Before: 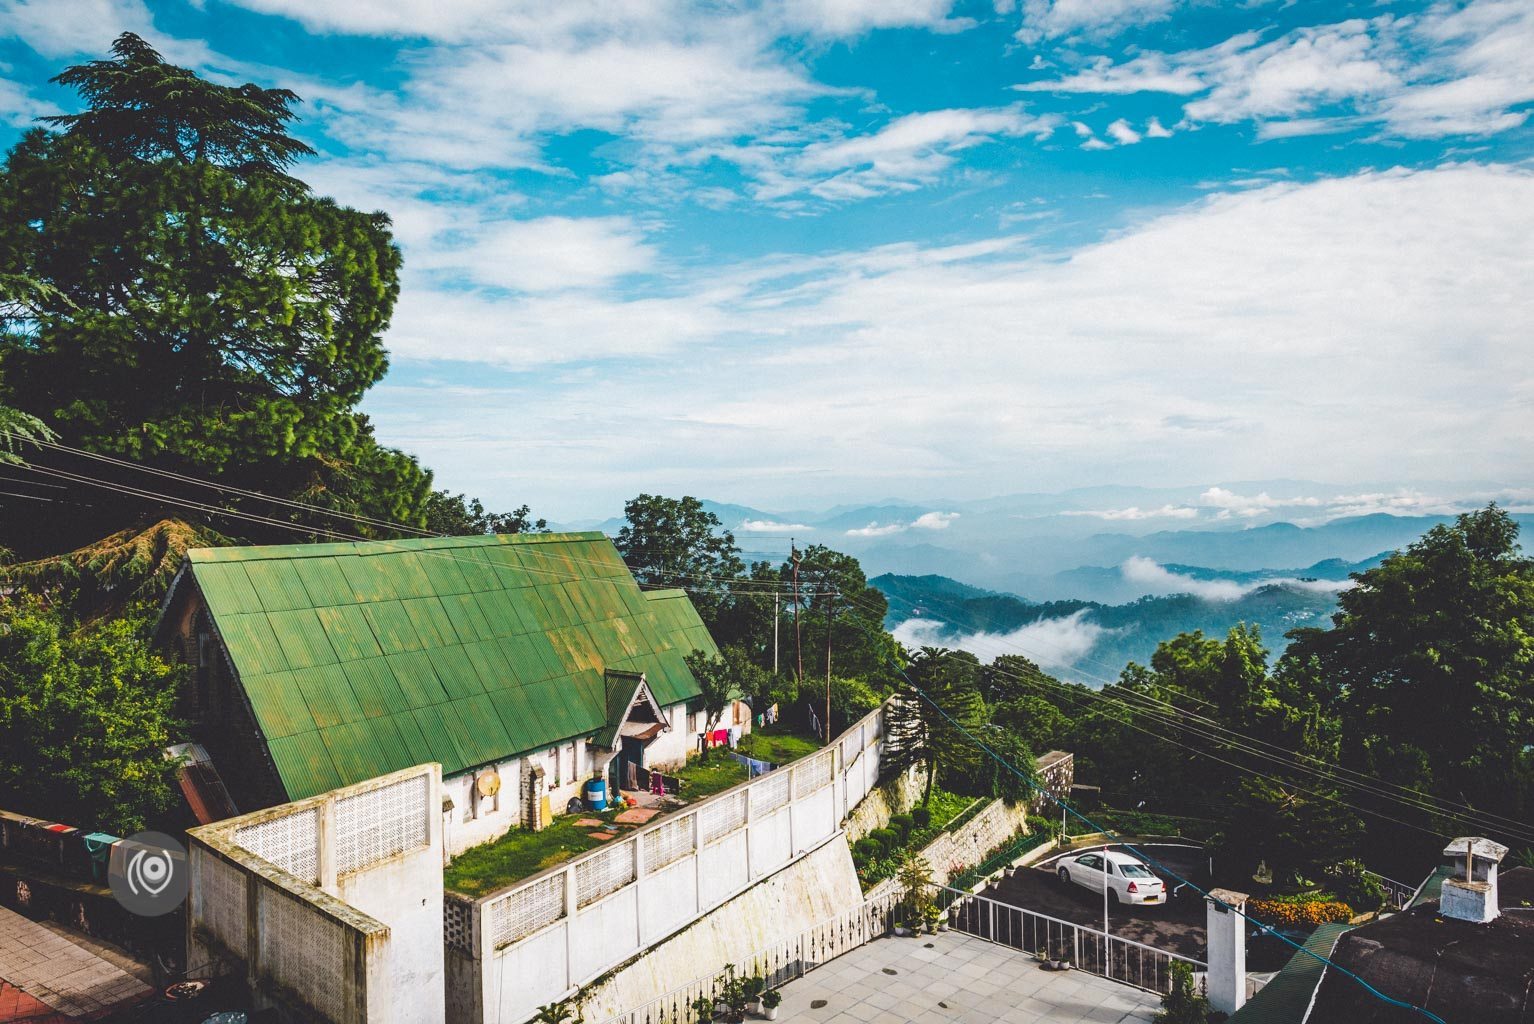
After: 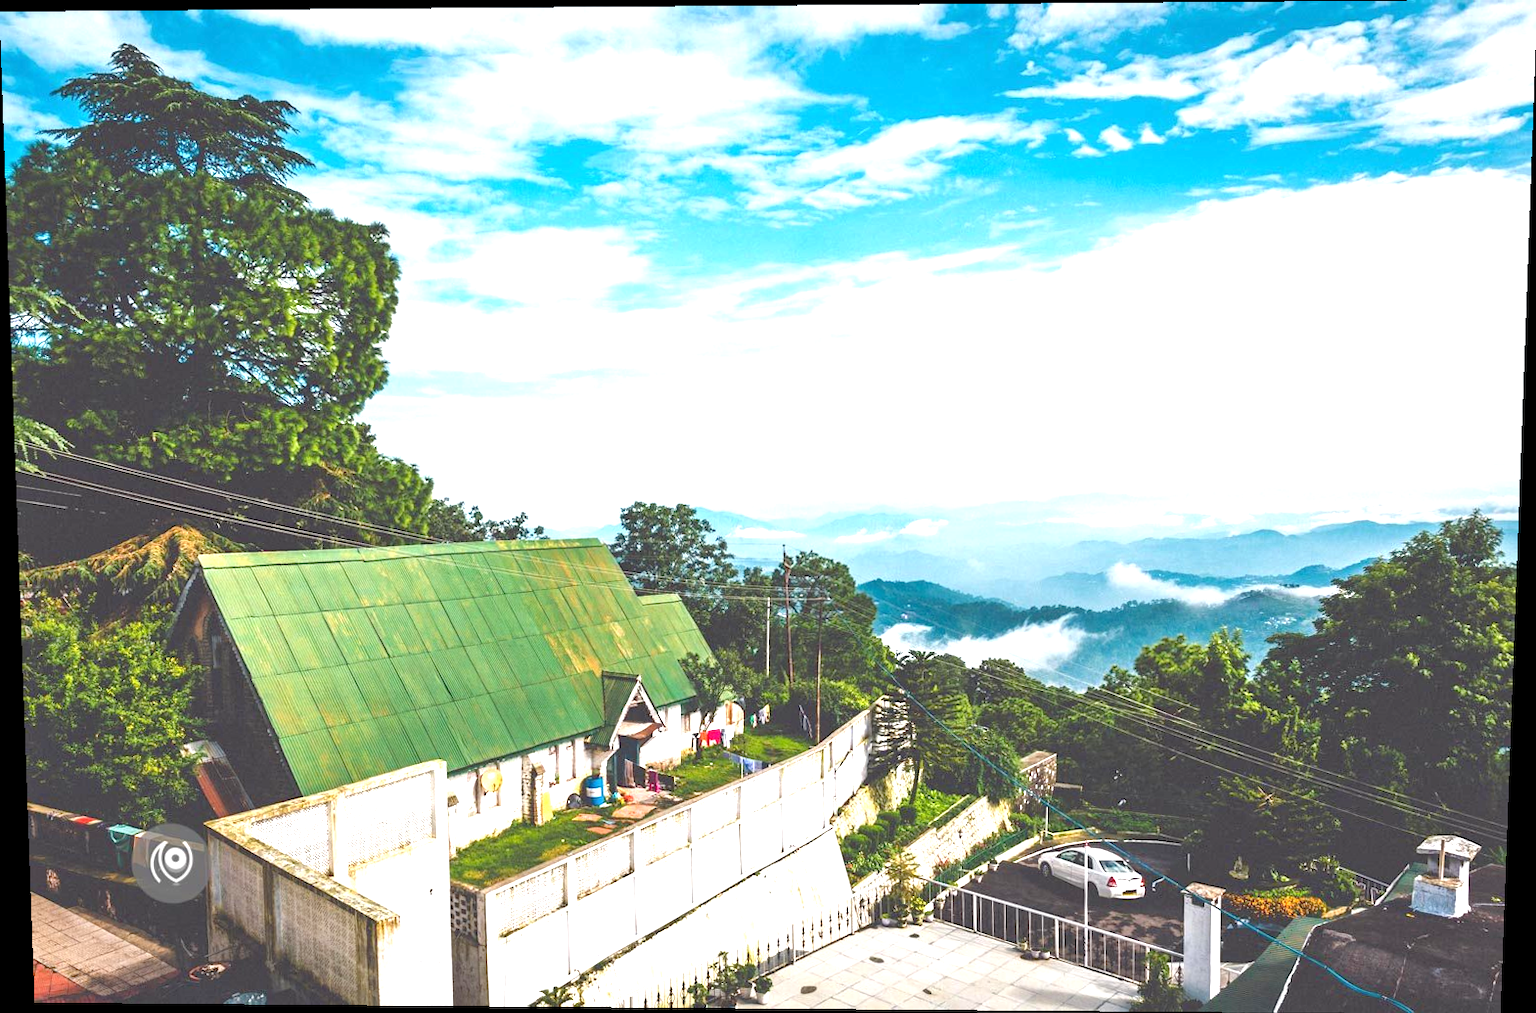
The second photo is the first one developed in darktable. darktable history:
rotate and perspective: lens shift (vertical) 0.048, lens shift (horizontal) -0.024, automatic cropping off
rgb levels: levels [[0.013, 0.434, 0.89], [0, 0.5, 1], [0, 0.5, 1]]
tone equalizer: -8 EV 0.25 EV, -7 EV 0.417 EV, -6 EV 0.417 EV, -5 EV 0.25 EV, -3 EV -0.25 EV, -2 EV -0.417 EV, -1 EV -0.417 EV, +0 EV -0.25 EV, edges refinement/feathering 500, mask exposure compensation -1.57 EV, preserve details guided filter
exposure: black level correction 0, exposure 1.125 EV, compensate exposure bias true, compensate highlight preservation false
